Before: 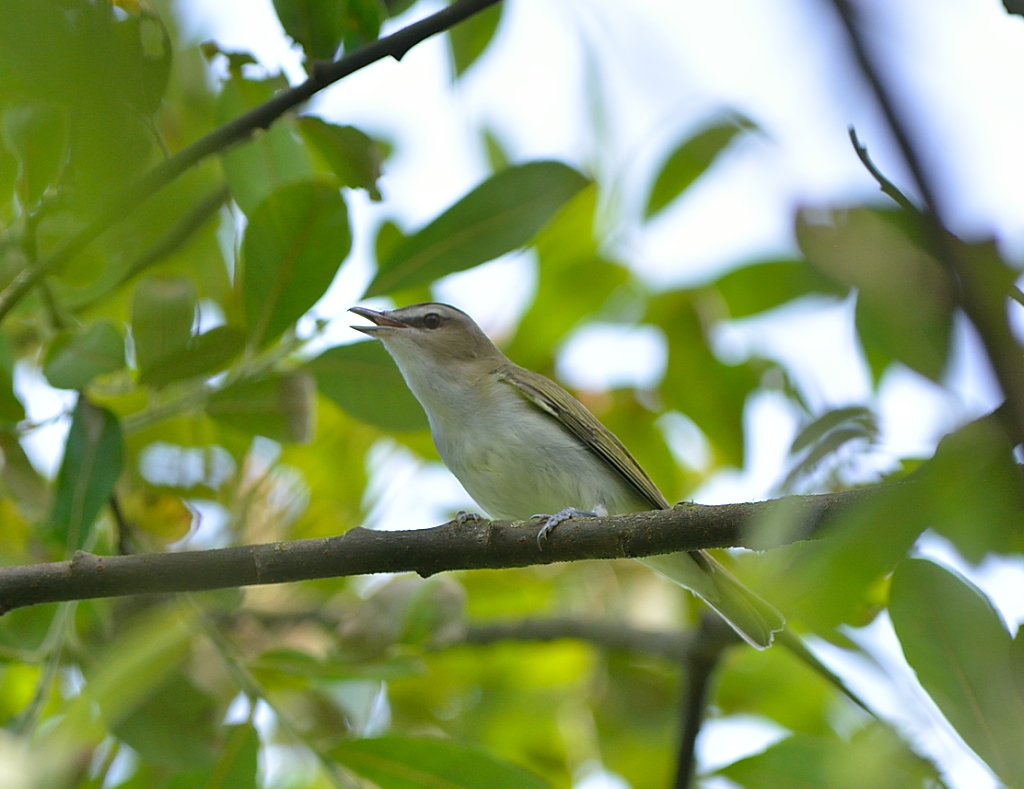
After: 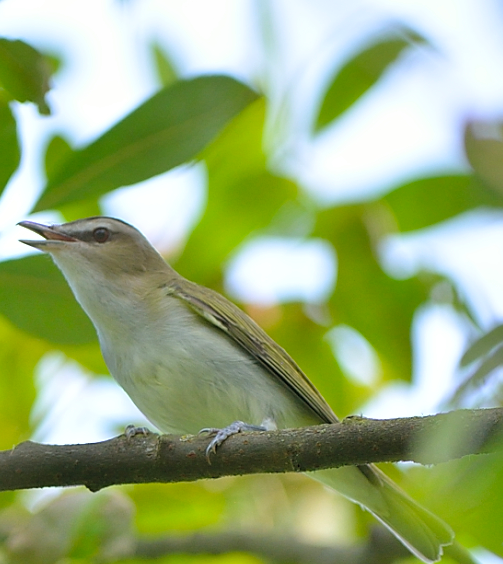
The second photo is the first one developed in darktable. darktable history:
contrast brightness saturation: brightness 0.09, saturation 0.193
crop: left 32.344%, top 10.924%, right 18.527%, bottom 17.587%
